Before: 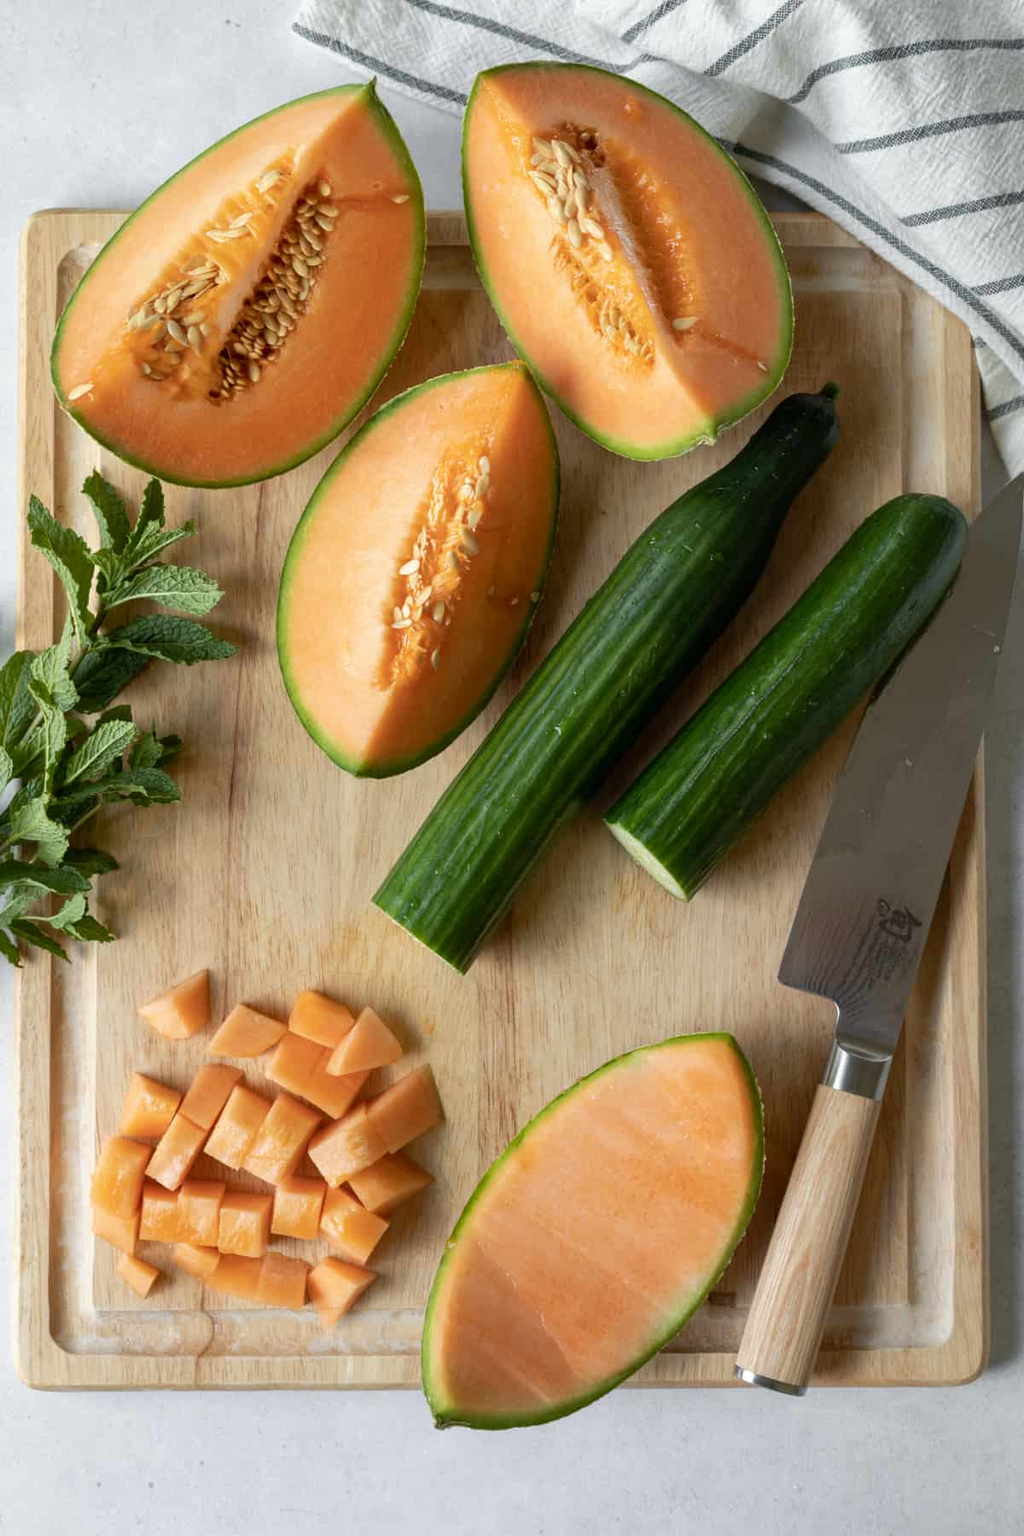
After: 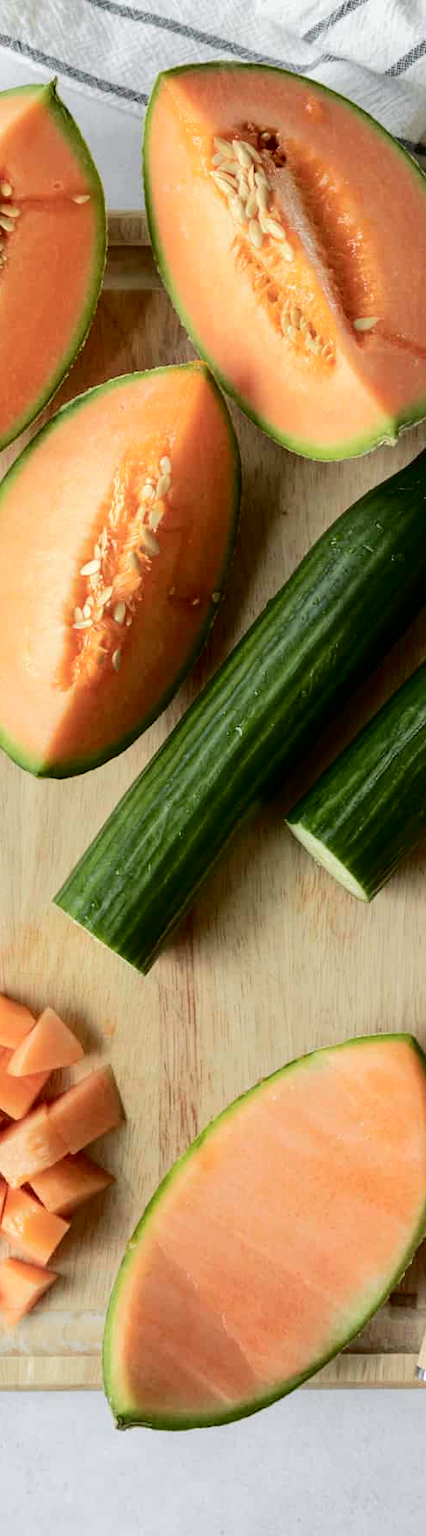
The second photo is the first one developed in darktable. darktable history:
tone curve: curves: ch0 [(0.003, 0) (0.066, 0.031) (0.16, 0.089) (0.269, 0.218) (0.395, 0.408) (0.517, 0.56) (0.684, 0.734) (0.791, 0.814) (1, 1)]; ch1 [(0, 0) (0.164, 0.115) (0.337, 0.332) (0.39, 0.398) (0.464, 0.461) (0.501, 0.5) (0.507, 0.5) (0.534, 0.532) (0.577, 0.59) (0.652, 0.681) (0.733, 0.764) (0.819, 0.823) (1, 1)]; ch2 [(0, 0) (0.337, 0.382) (0.464, 0.476) (0.501, 0.5) (0.527, 0.54) (0.551, 0.565) (0.628, 0.632) (0.689, 0.686) (1, 1)], color space Lab, independent channels, preserve colors none
crop: left 31.229%, right 27.105%
